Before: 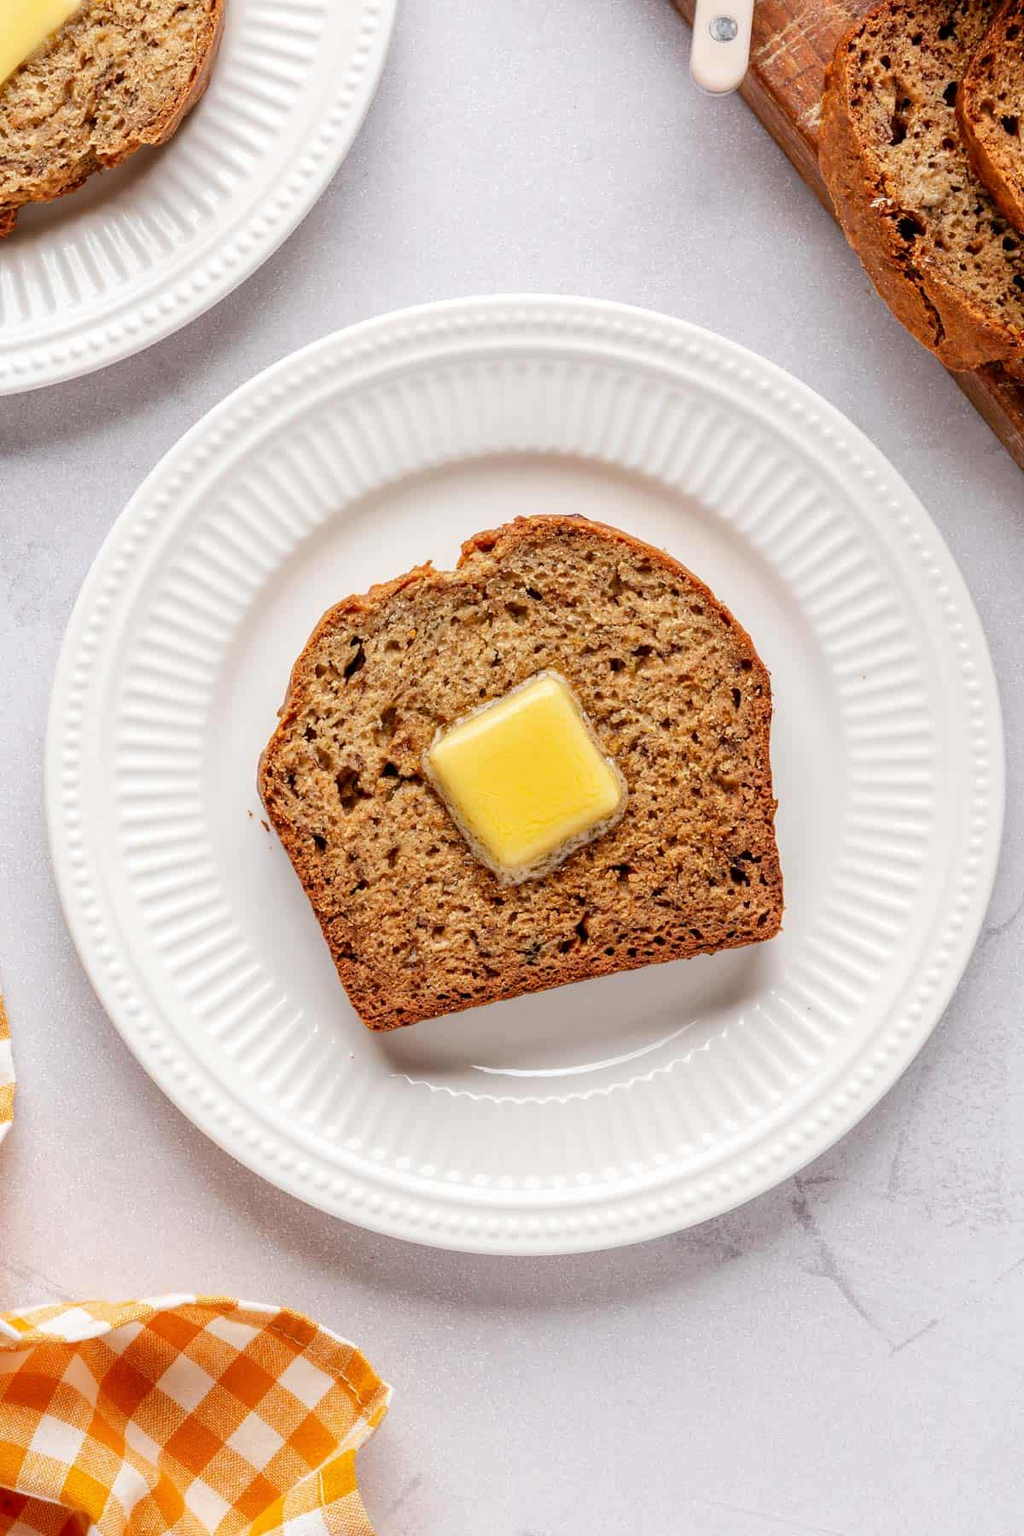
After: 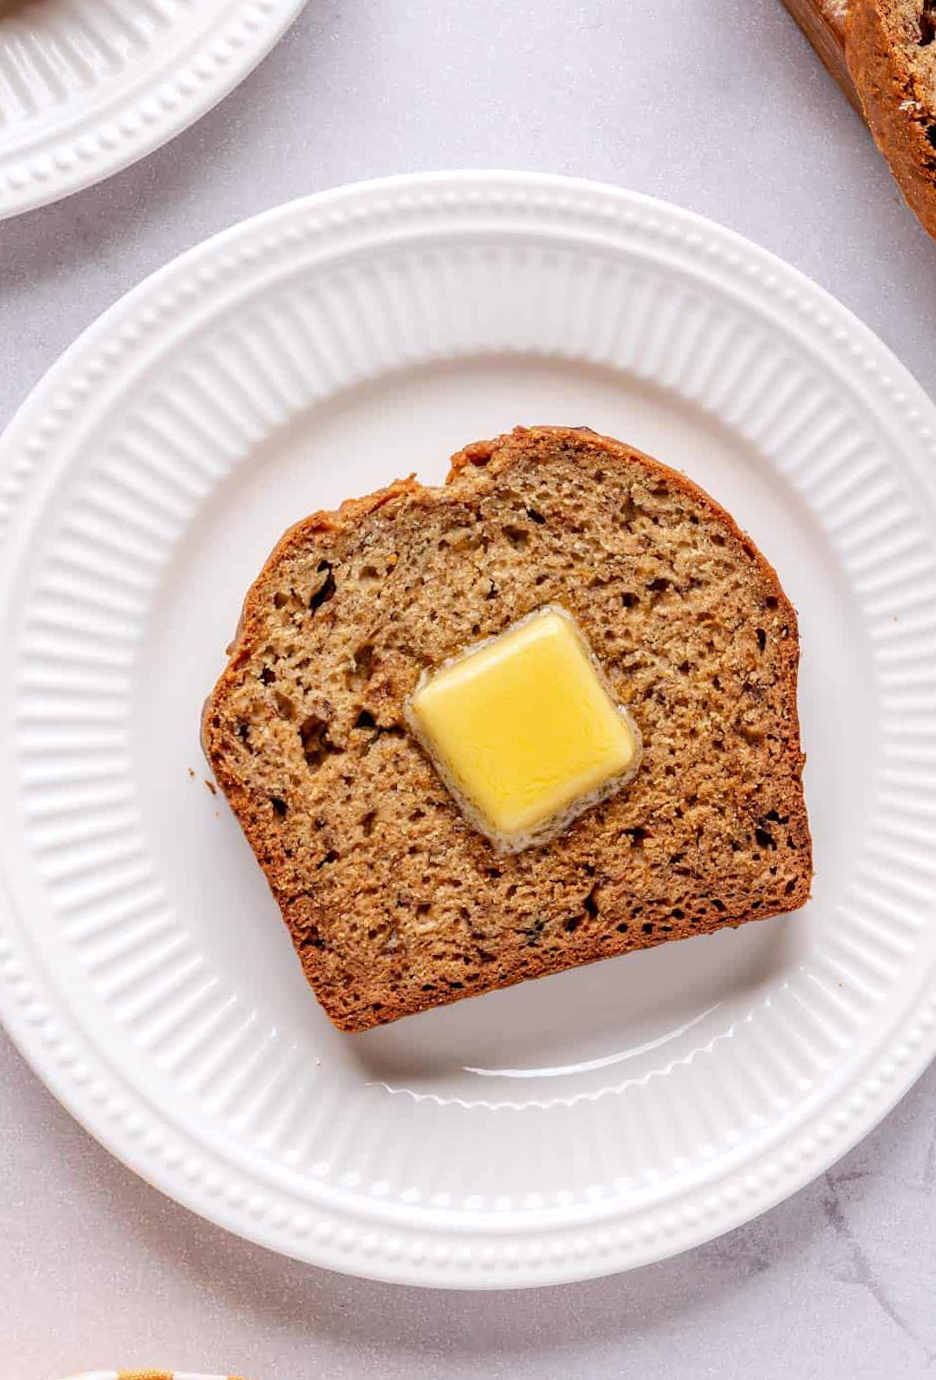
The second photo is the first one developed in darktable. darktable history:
crop: left 11.225%, top 5.381%, right 9.565%, bottom 10.314%
rotate and perspective: rotation -0.013°, lens shift (vertical) -0.027, lens shift (horizontal) 0.178, crop left 0.016, crop right 0.989, crop top 0.082, crop bottom 0.918
white balance: red 1.004, blue 1.024
